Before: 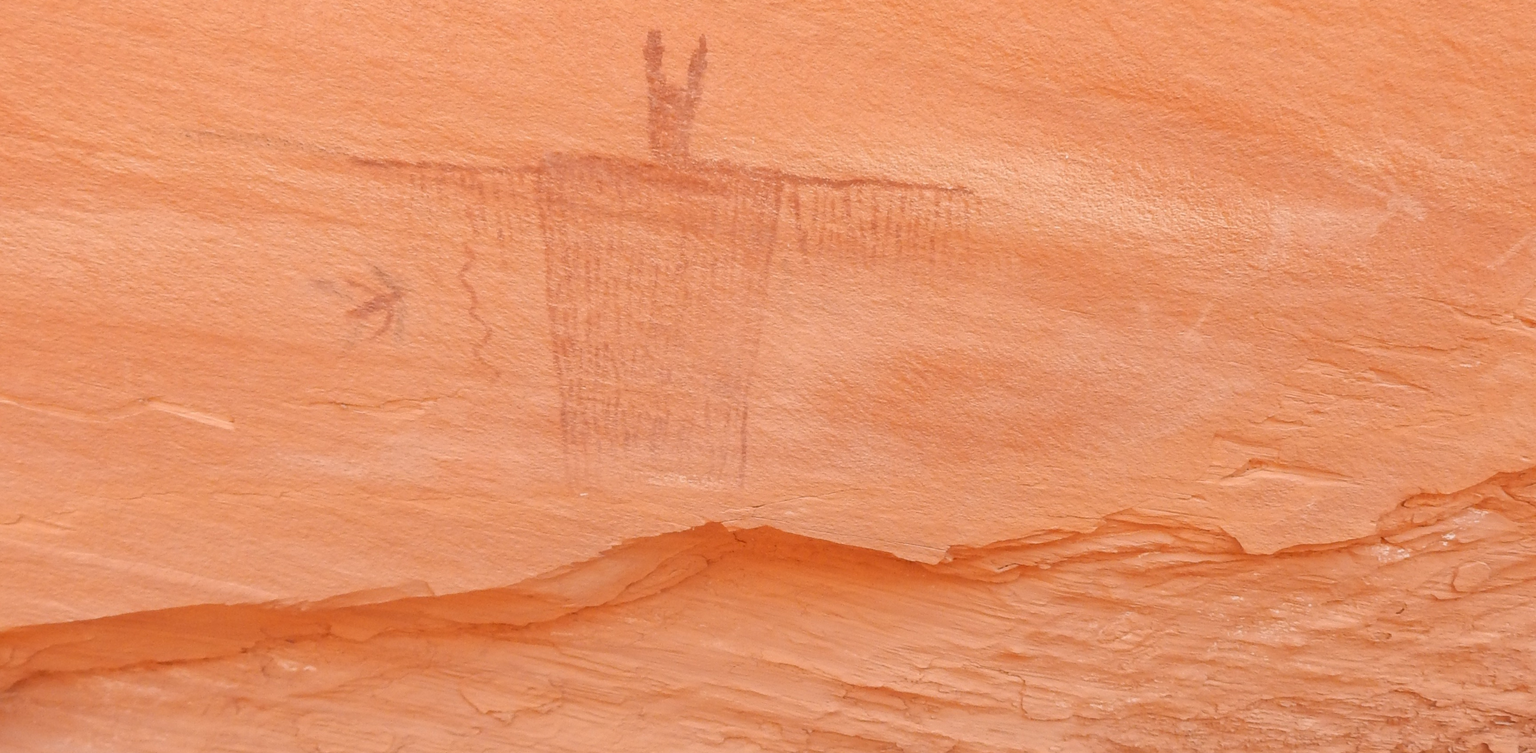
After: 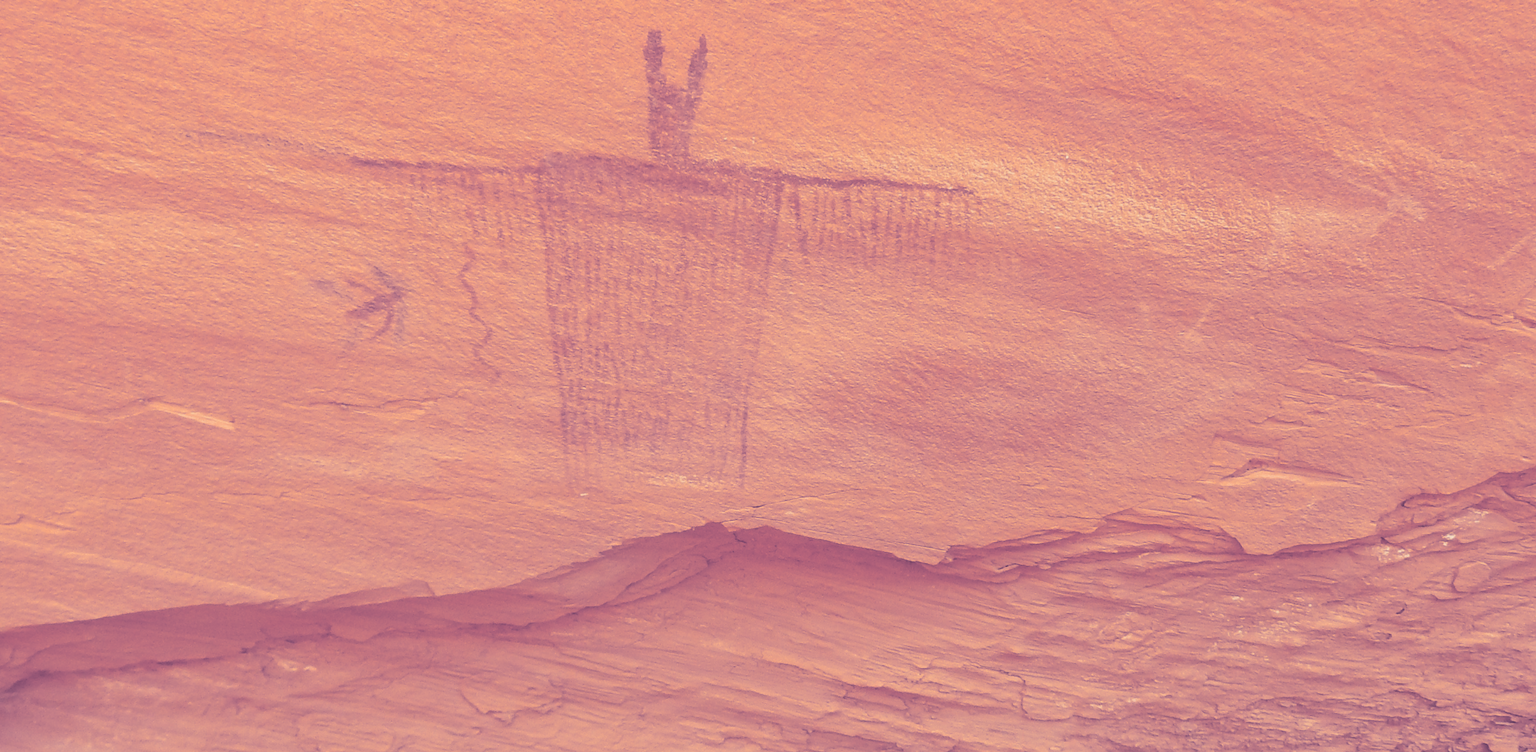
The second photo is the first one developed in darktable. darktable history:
split-toning: shadows › hue 266.4°, shadows › saturation 0.4, highlights › hue 61.2°, highlights › saturation 0.3, compress 0%
rotate and perspective: crop left 0, crop top 0
